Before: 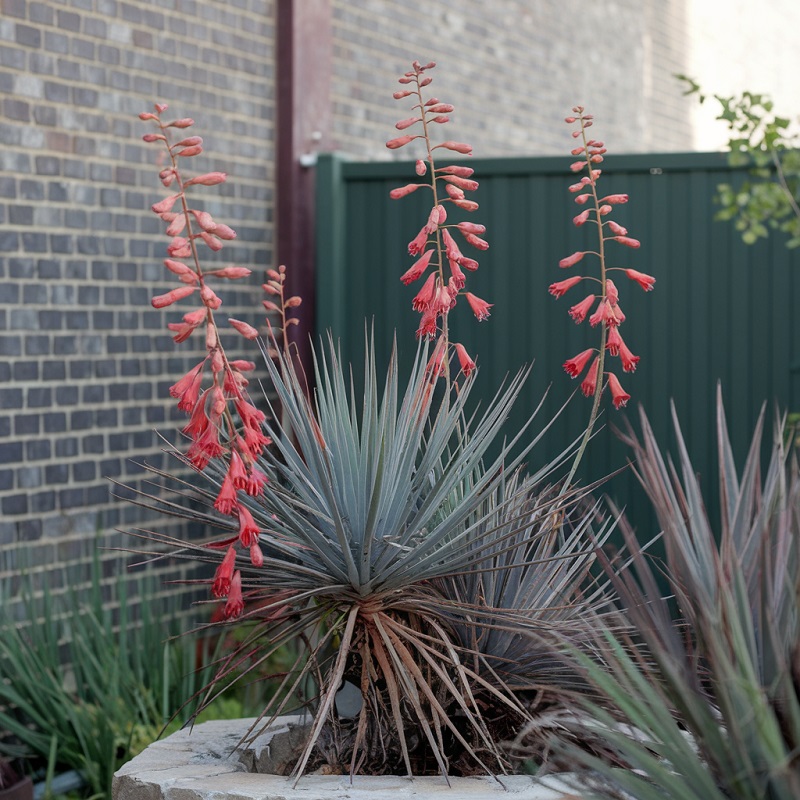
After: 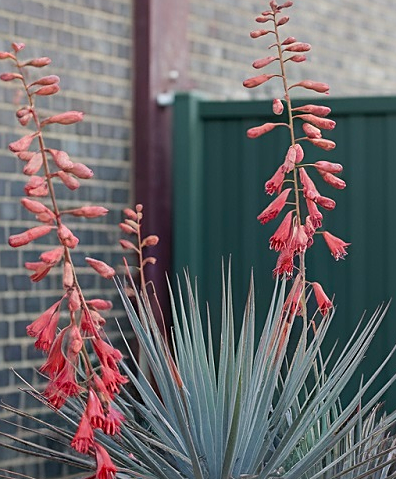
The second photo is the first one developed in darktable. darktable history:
color balance rgb: shadows lift › chroma 1.032%, shadows lift › hue 214.23°, linear chroma grading › global chroma 9.963%, perceptual saturation grading › global saturation 0.649%, global vibrance 20%
sharpen: on, module defaults
crop: left 17.876%, top 7.725%, right 32.598%, bottom 32.365%
